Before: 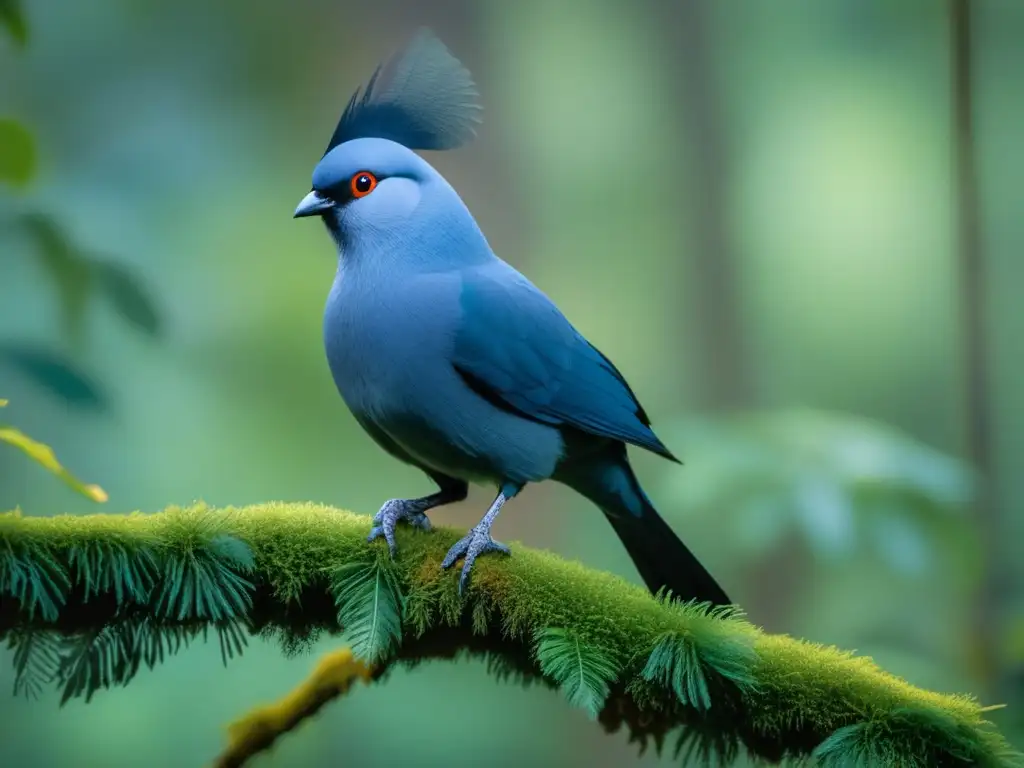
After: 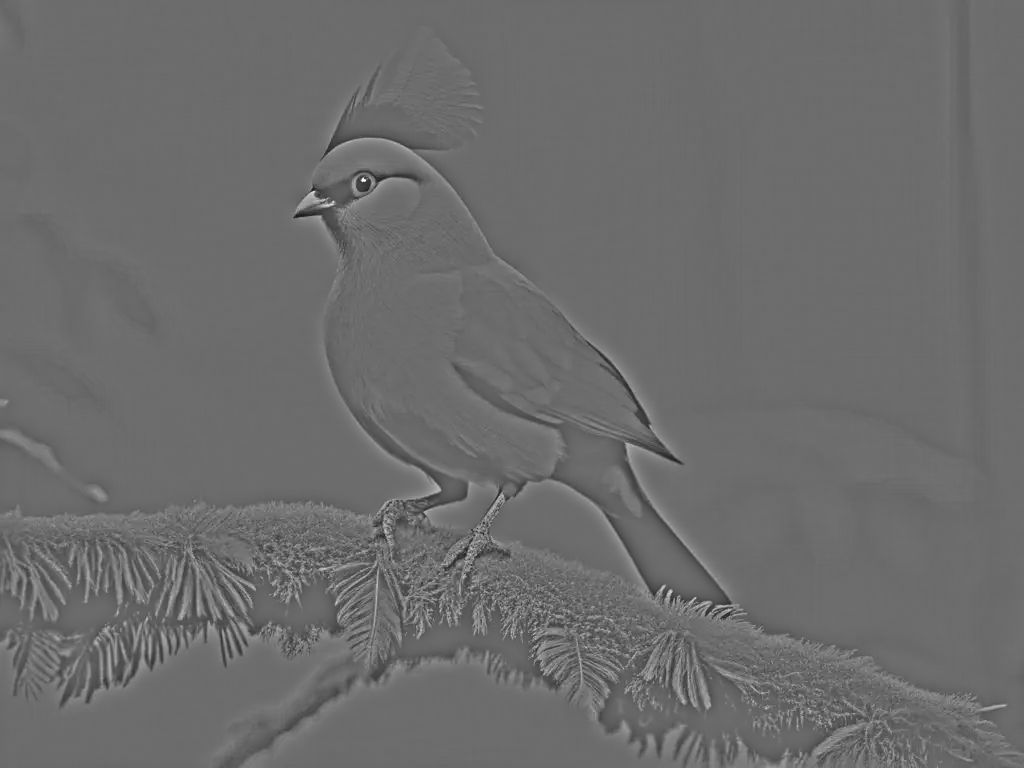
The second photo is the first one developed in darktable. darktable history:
sharpen: on, module defaults
color balance rgb: shadows lift › luminance -10%, power › luminance -9%, linear chroma grading › global chroma 10%, global vibrance 10%, contrast 15%, saturation formula JzAzBz (2021)
highpass: sharpness 25.84%, contrast boost 14.94%
